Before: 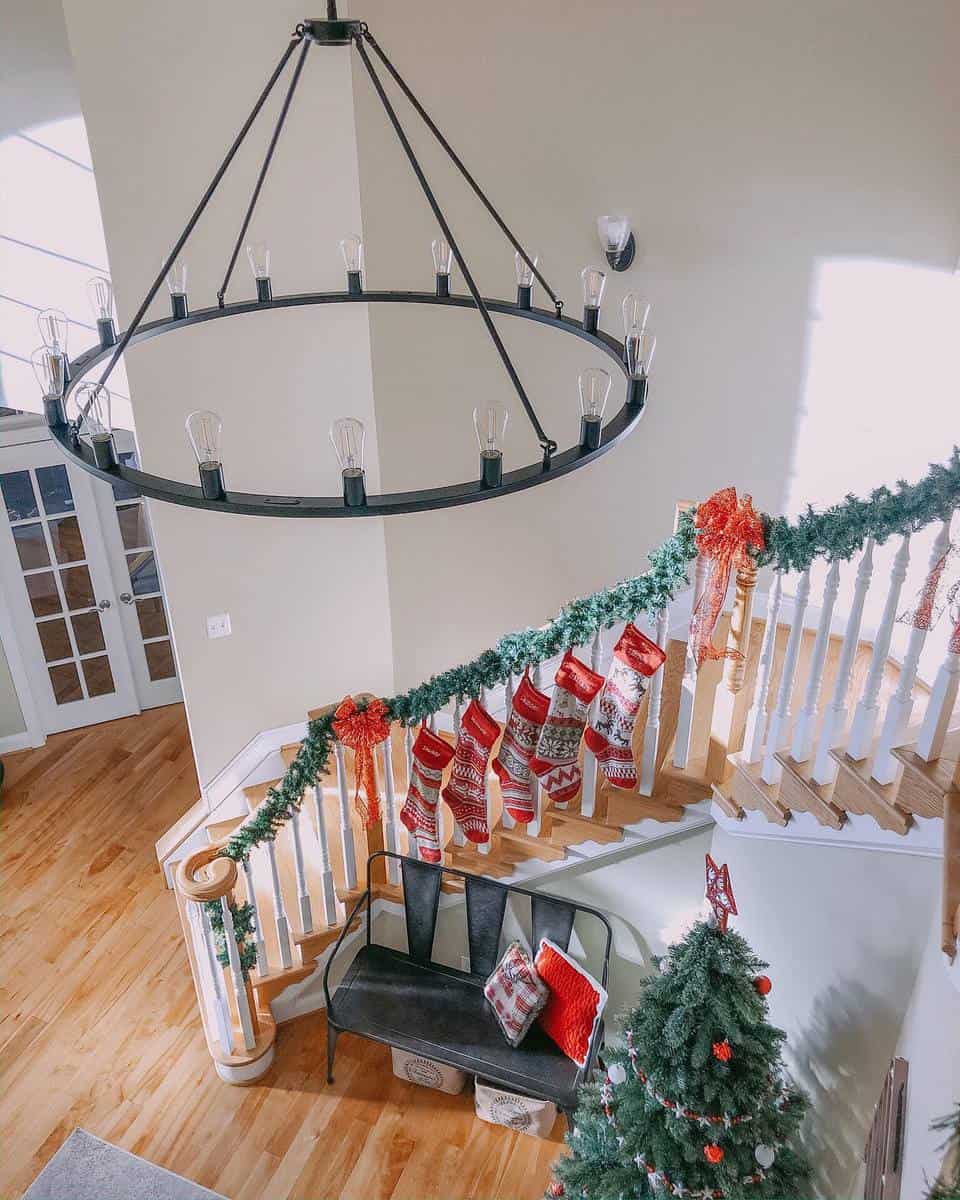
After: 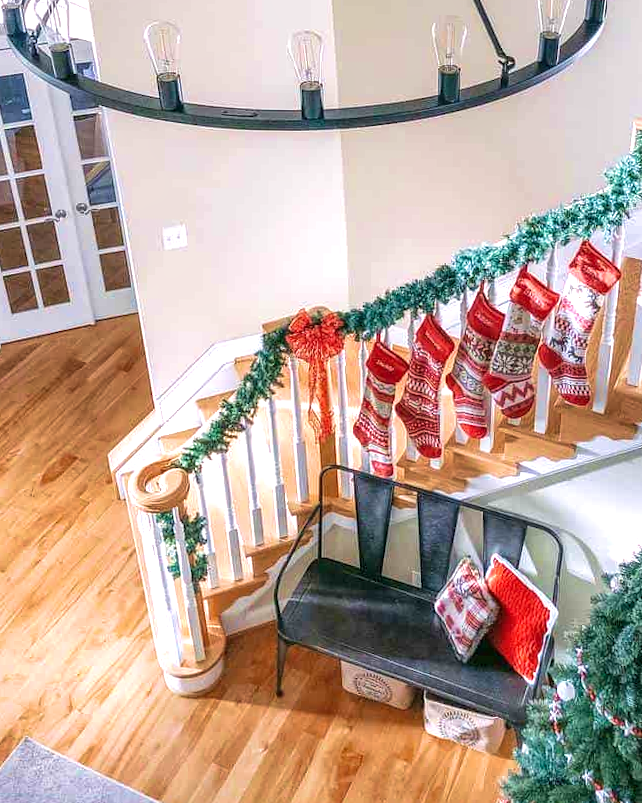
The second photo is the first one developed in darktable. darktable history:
local contrast: on, module defaults
crop and rotate: angle -0.82°, left 3.85%, top 31.828%, right 27.992%
exposure: black level correction 0, exposure 0.7 EV, compensate exposure bias true, compensate highlight preservation false
velvia: strength 45%
